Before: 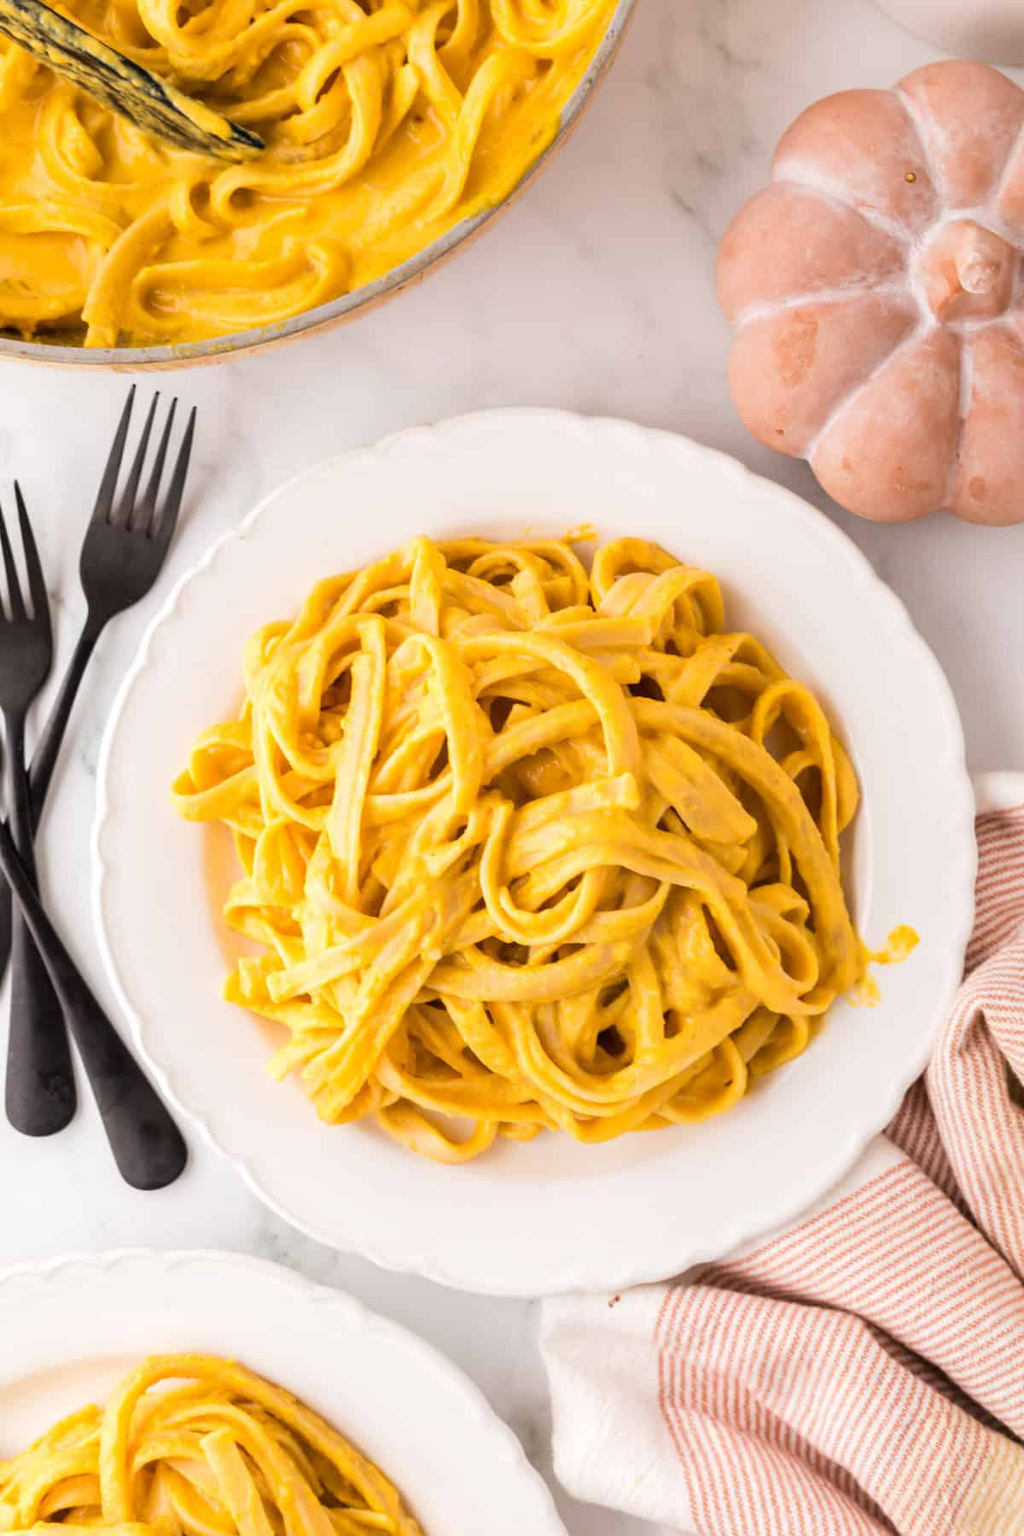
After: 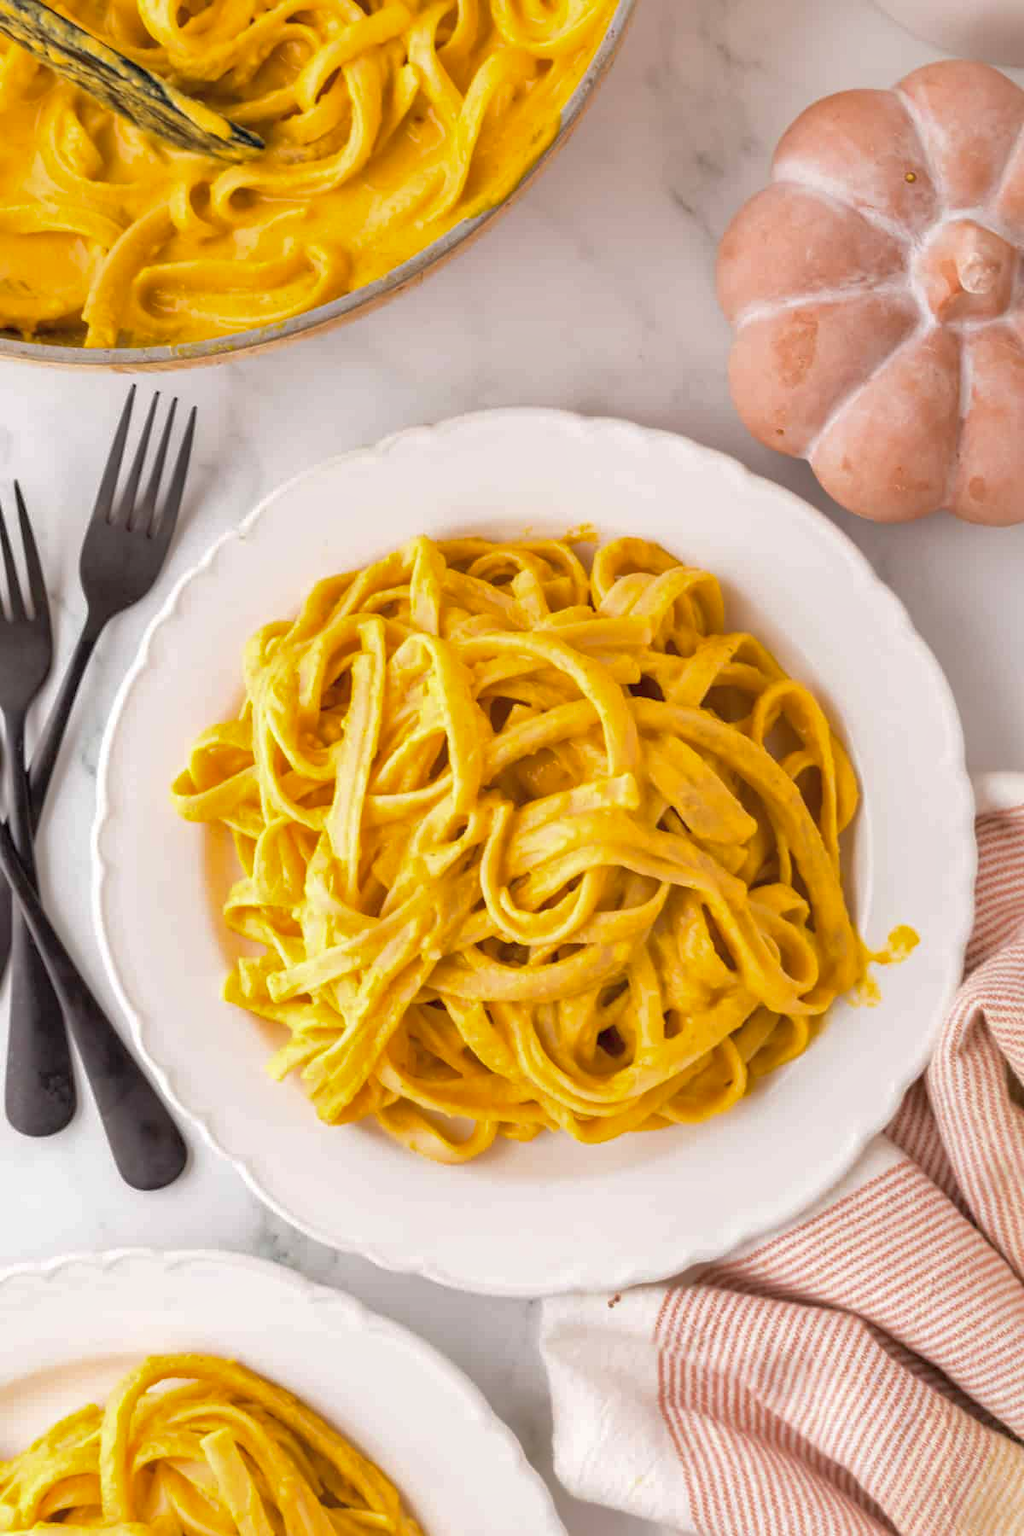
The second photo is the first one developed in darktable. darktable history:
shadows and highlights: highlights color adjustment 52.47%
